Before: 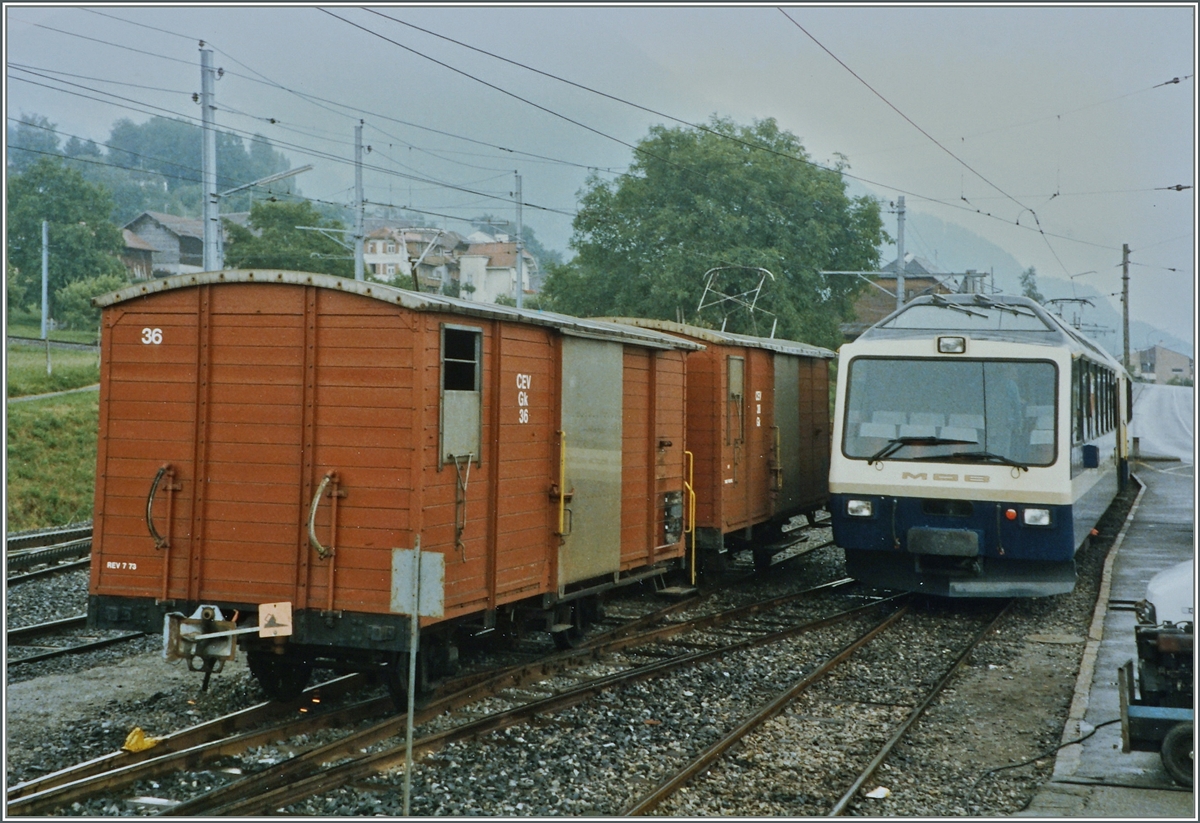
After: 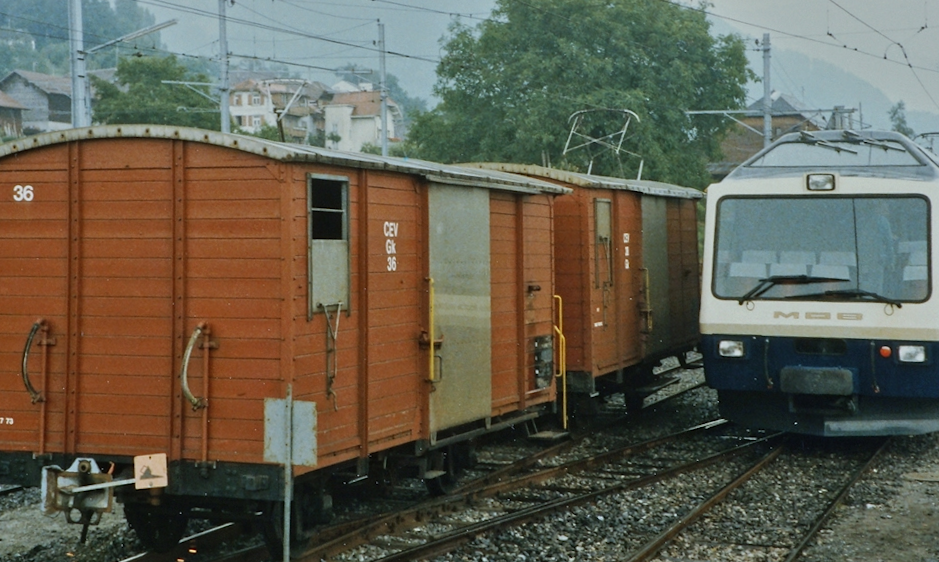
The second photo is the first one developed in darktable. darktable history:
rotate and perspective: rotation -1.32°, lens shift (horizontal) -0.031, crop left 0.015, crop right 0.985, crop top 0.047, crop bottom 0.982
crop: left 9.712%, top 16.928%, right 10.845%, bottom 12.332%
